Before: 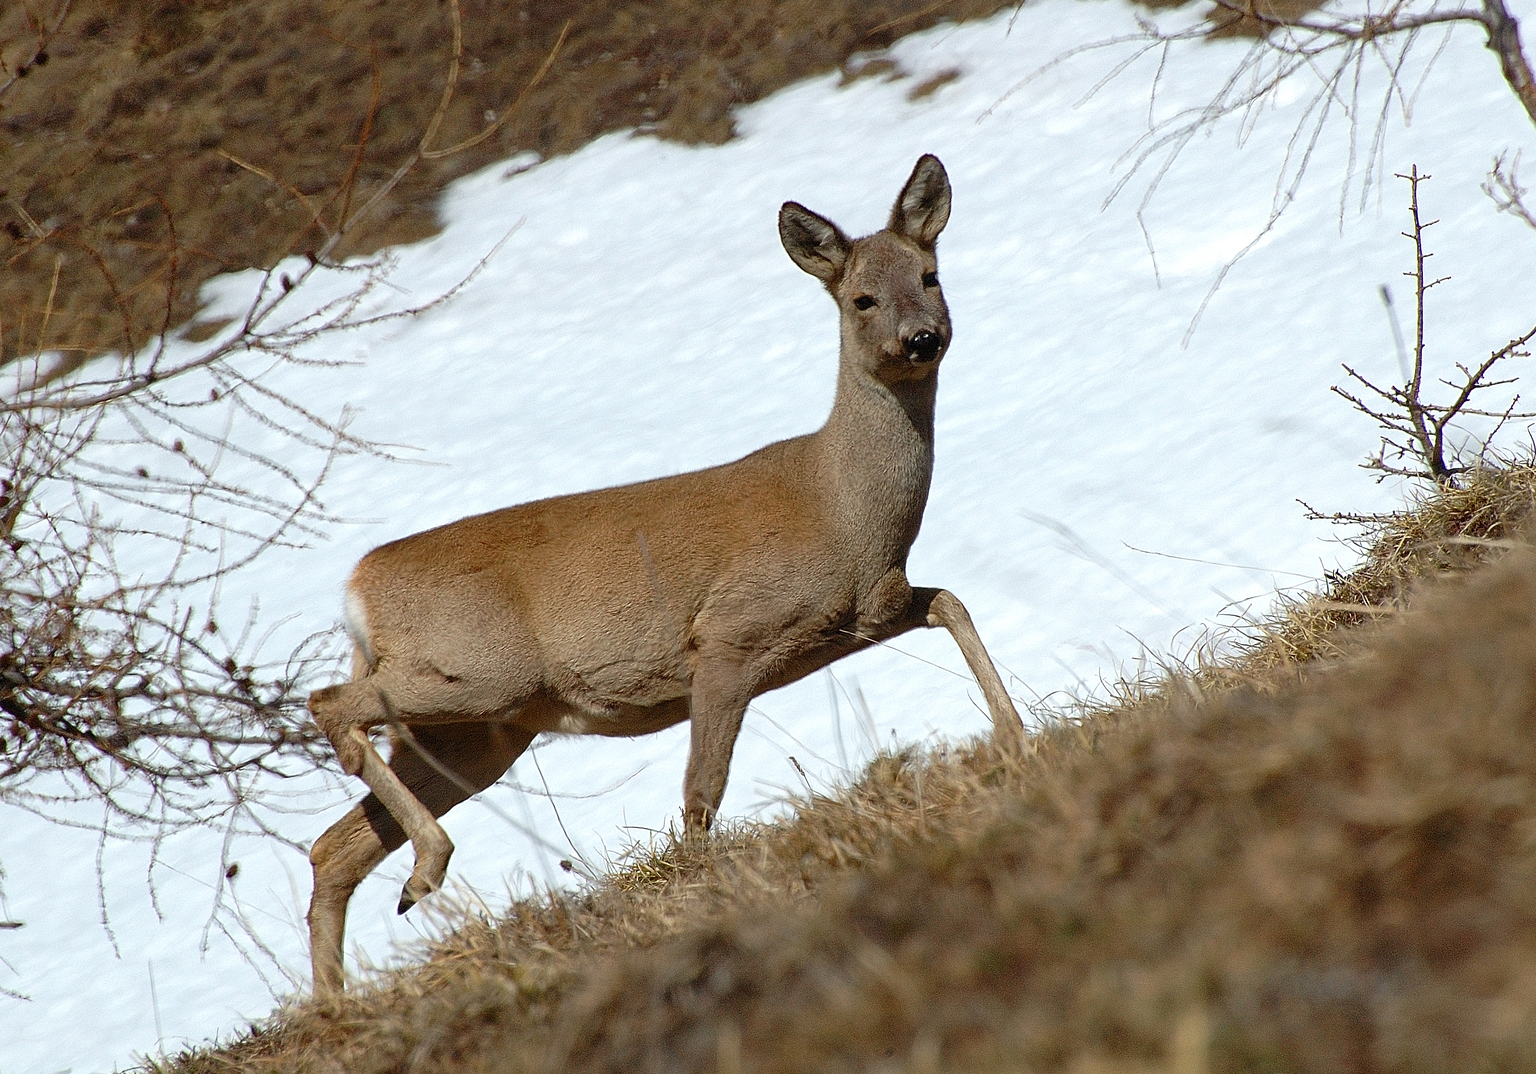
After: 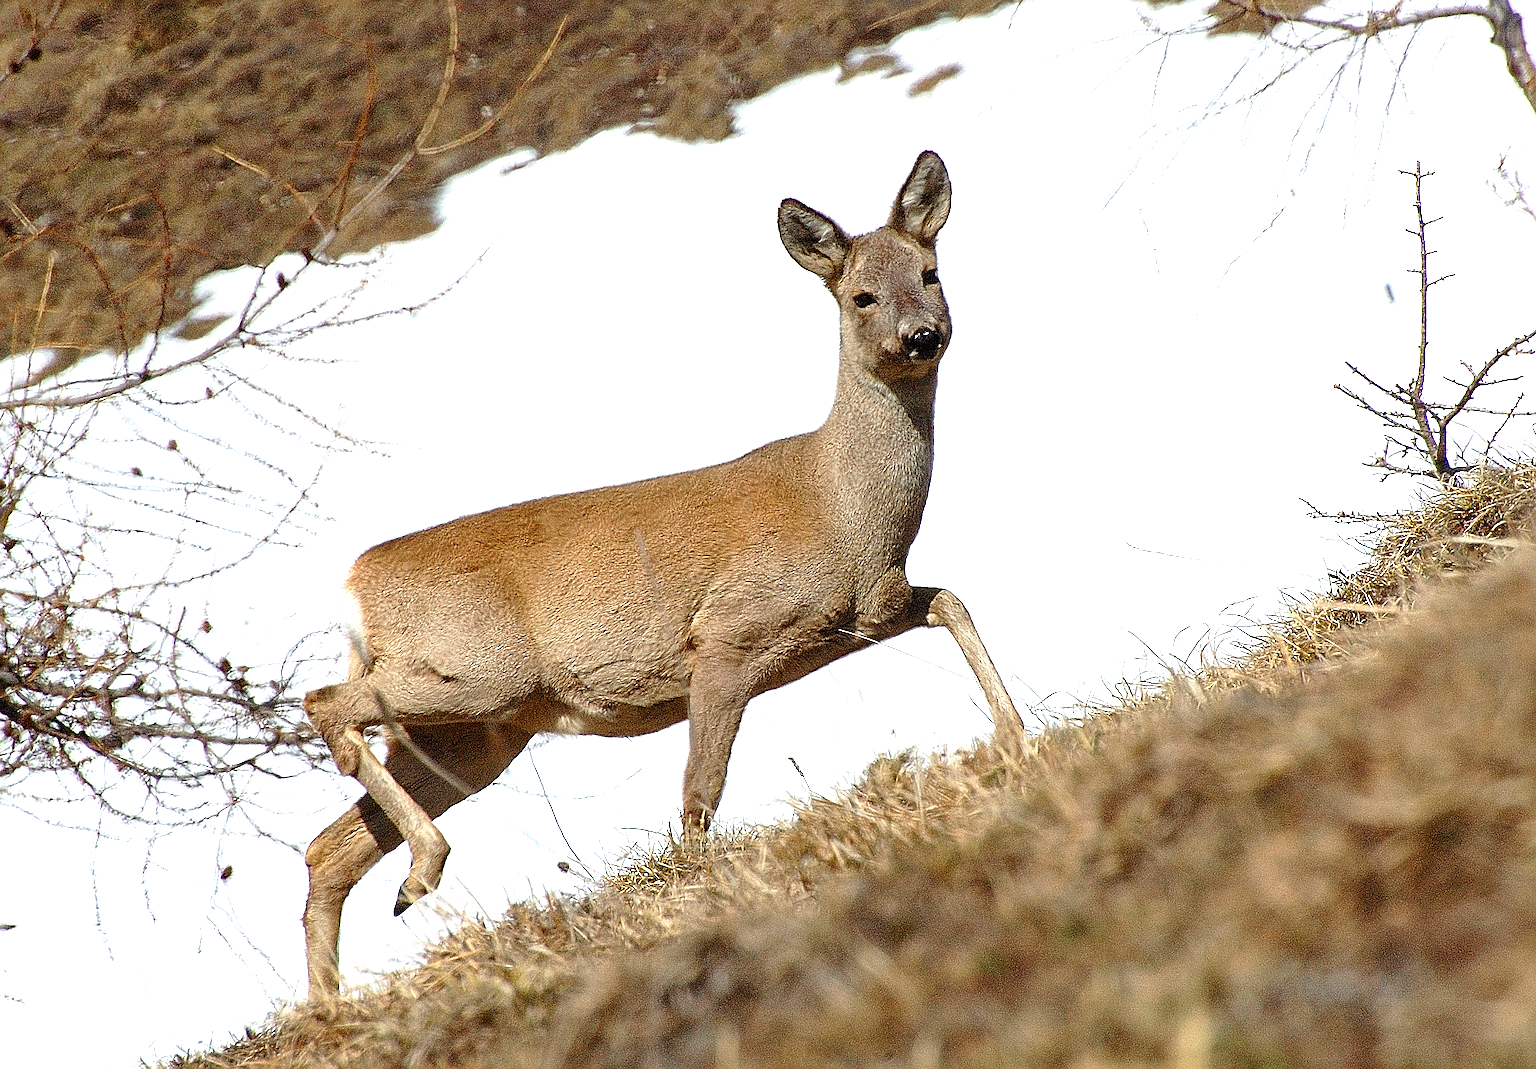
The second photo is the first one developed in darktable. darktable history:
crop: left 0.497%, top 0.484%, right 0.247%, bottom 0.588%
local contrast: mode bilateral grid, contrast 20, coarseness 49, detail 119%, midtone range 0.2
sharpen: on, module defaults
exposure: black level correction 0, exposure 0.952 EV, compensate exposure bias true, compensate highlight preservation false
